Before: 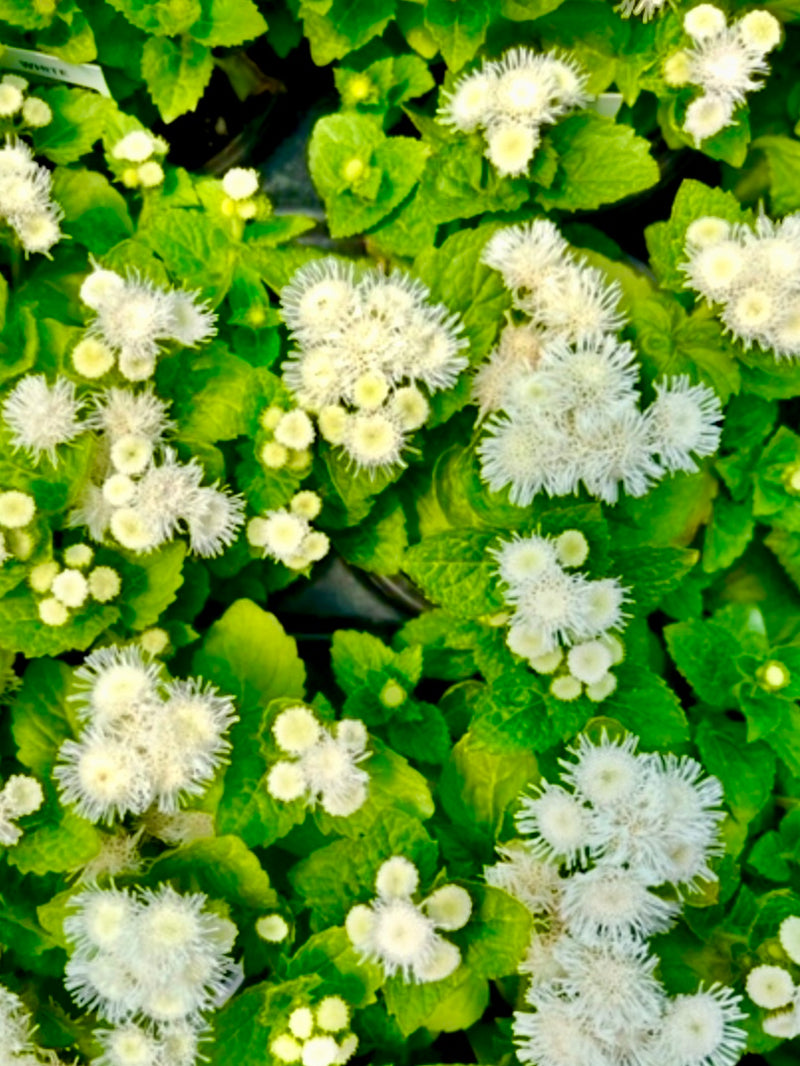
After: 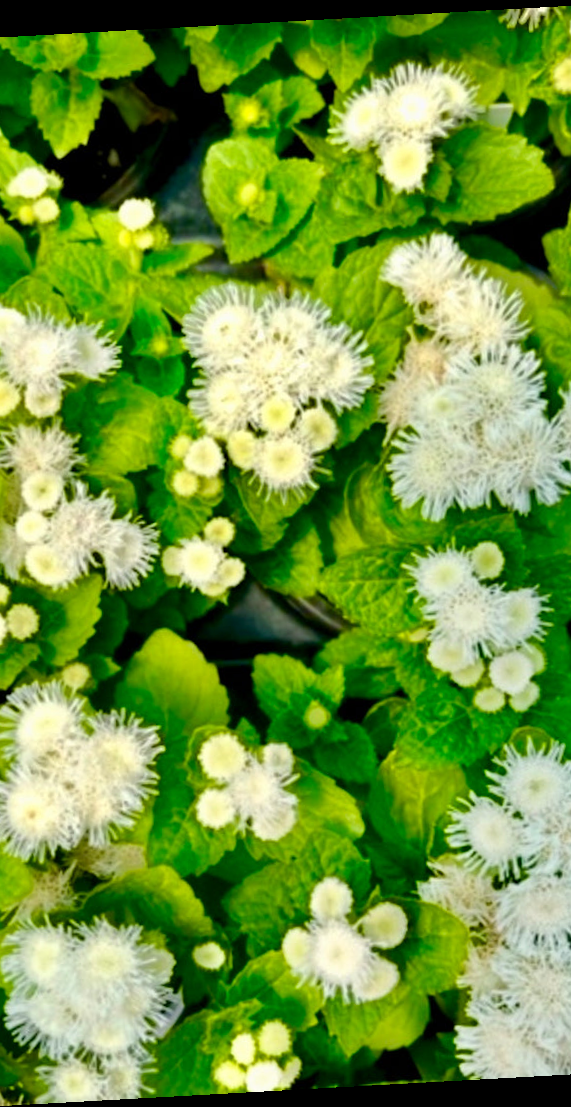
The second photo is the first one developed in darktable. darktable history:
rotate and perspective: rotation -3.18°, automatic cropping off
crop and rotate: left 13.409%, right 19.924%
